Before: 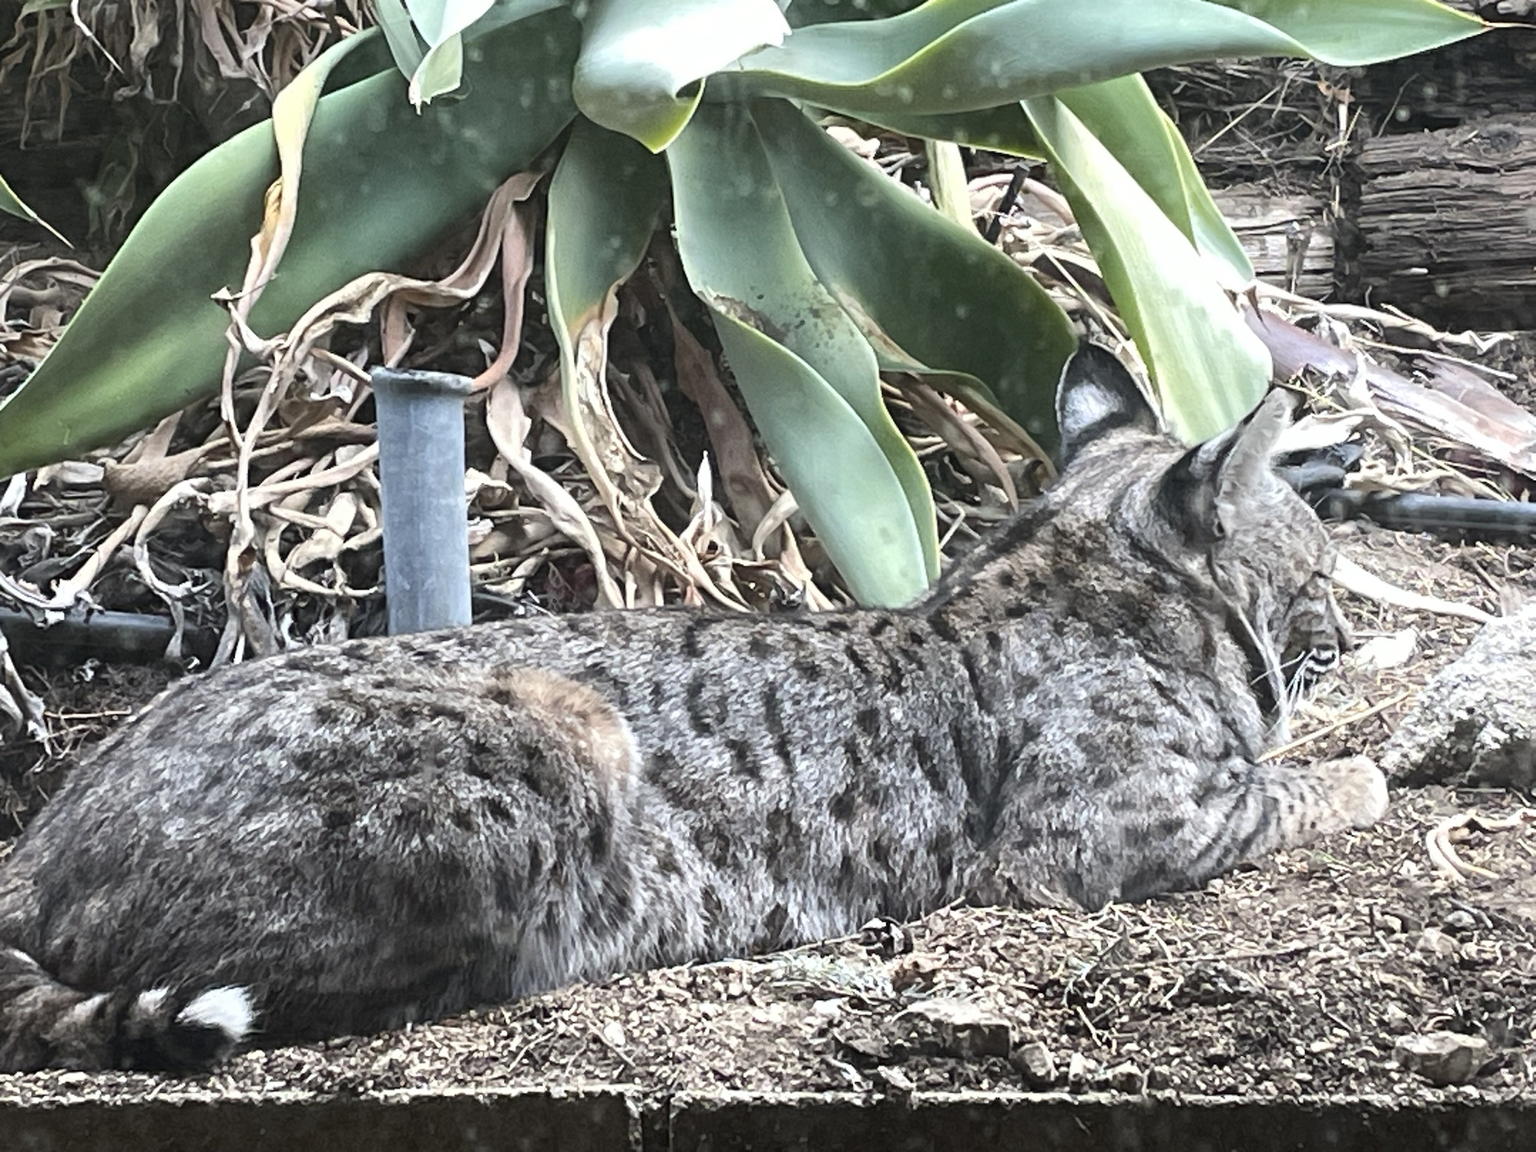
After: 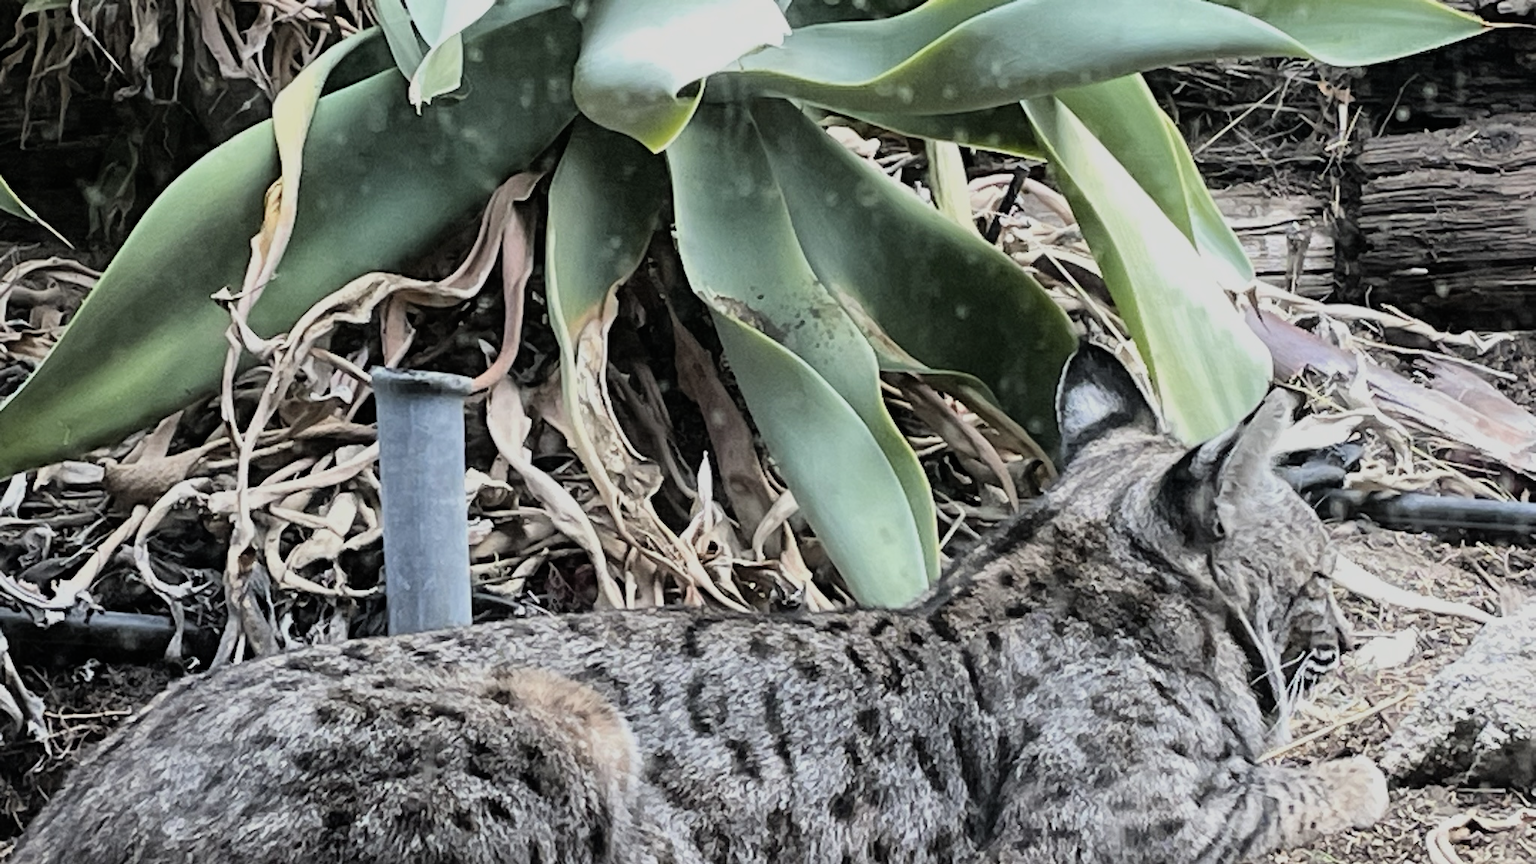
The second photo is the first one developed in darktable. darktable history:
filmic rgb: threshold 3 EV, hardness 4.17, latitude 50%, contrast 1.1, preserve chrominance max RGB, color science v6 (2022), contrast in shadows safe, contrast in highlights safe, enable highlight reconstruction true
crop: bottom 24.967%
exposure: black level correction 0.006, exposure -0.226 EV, compensate highlight preservation false
